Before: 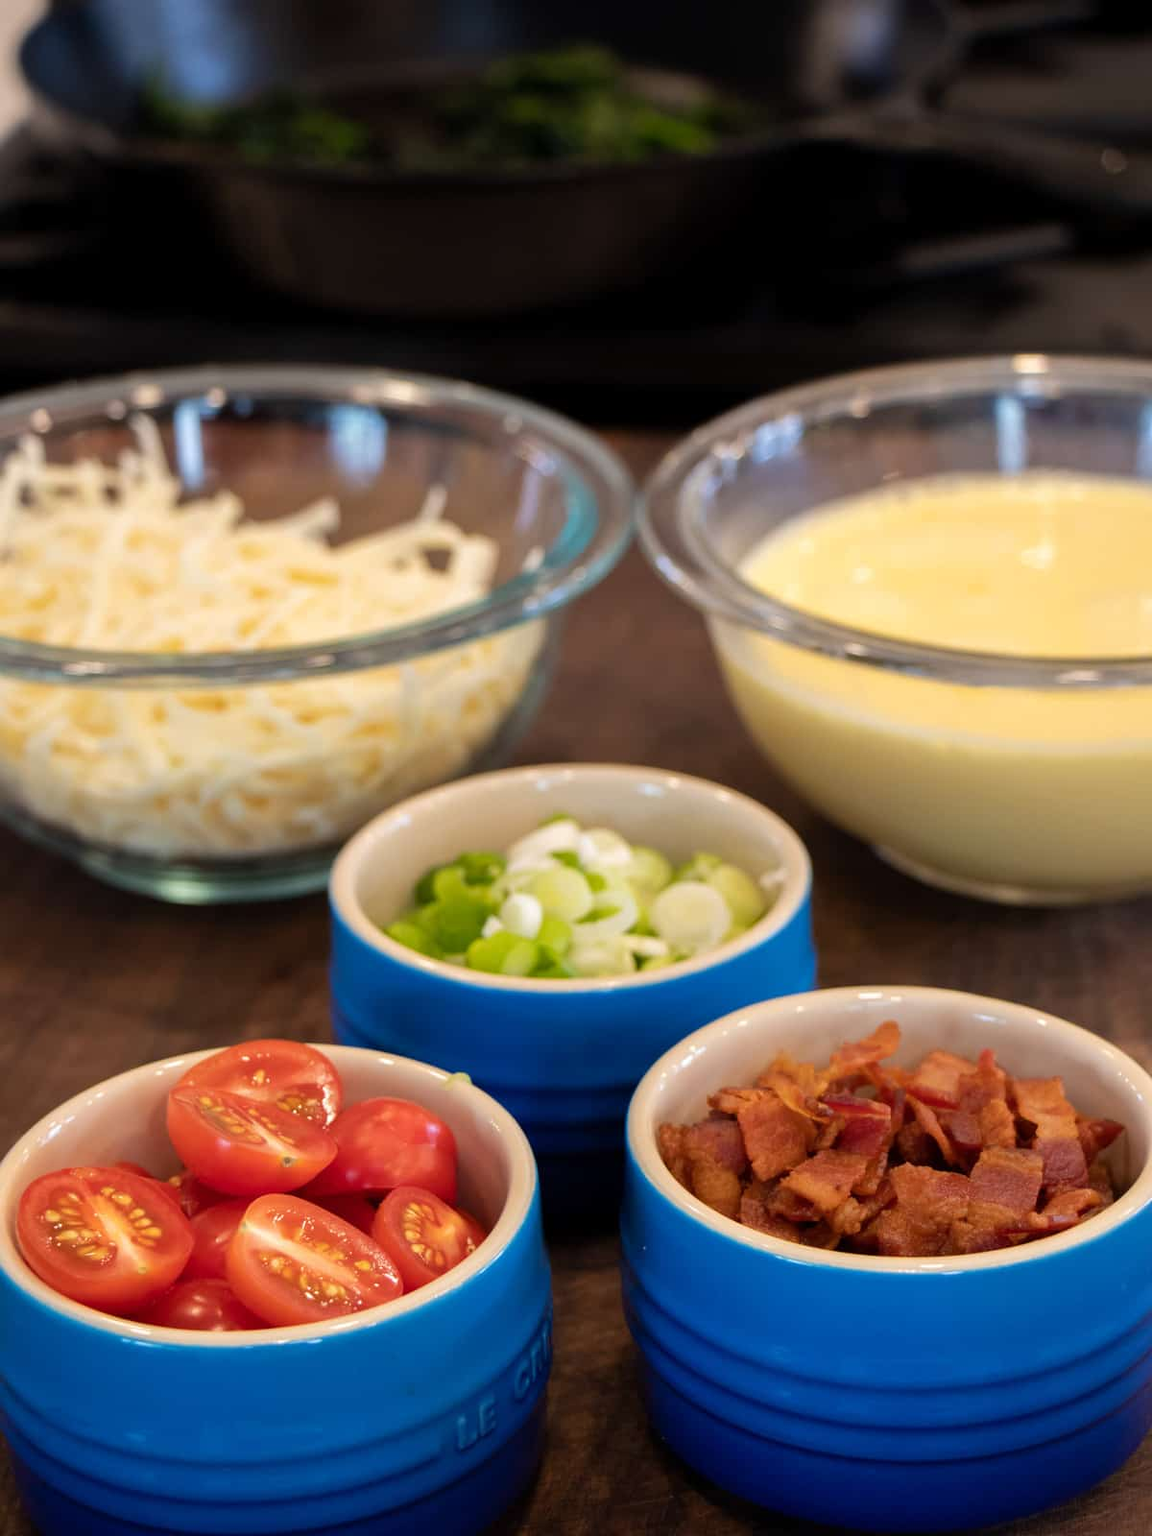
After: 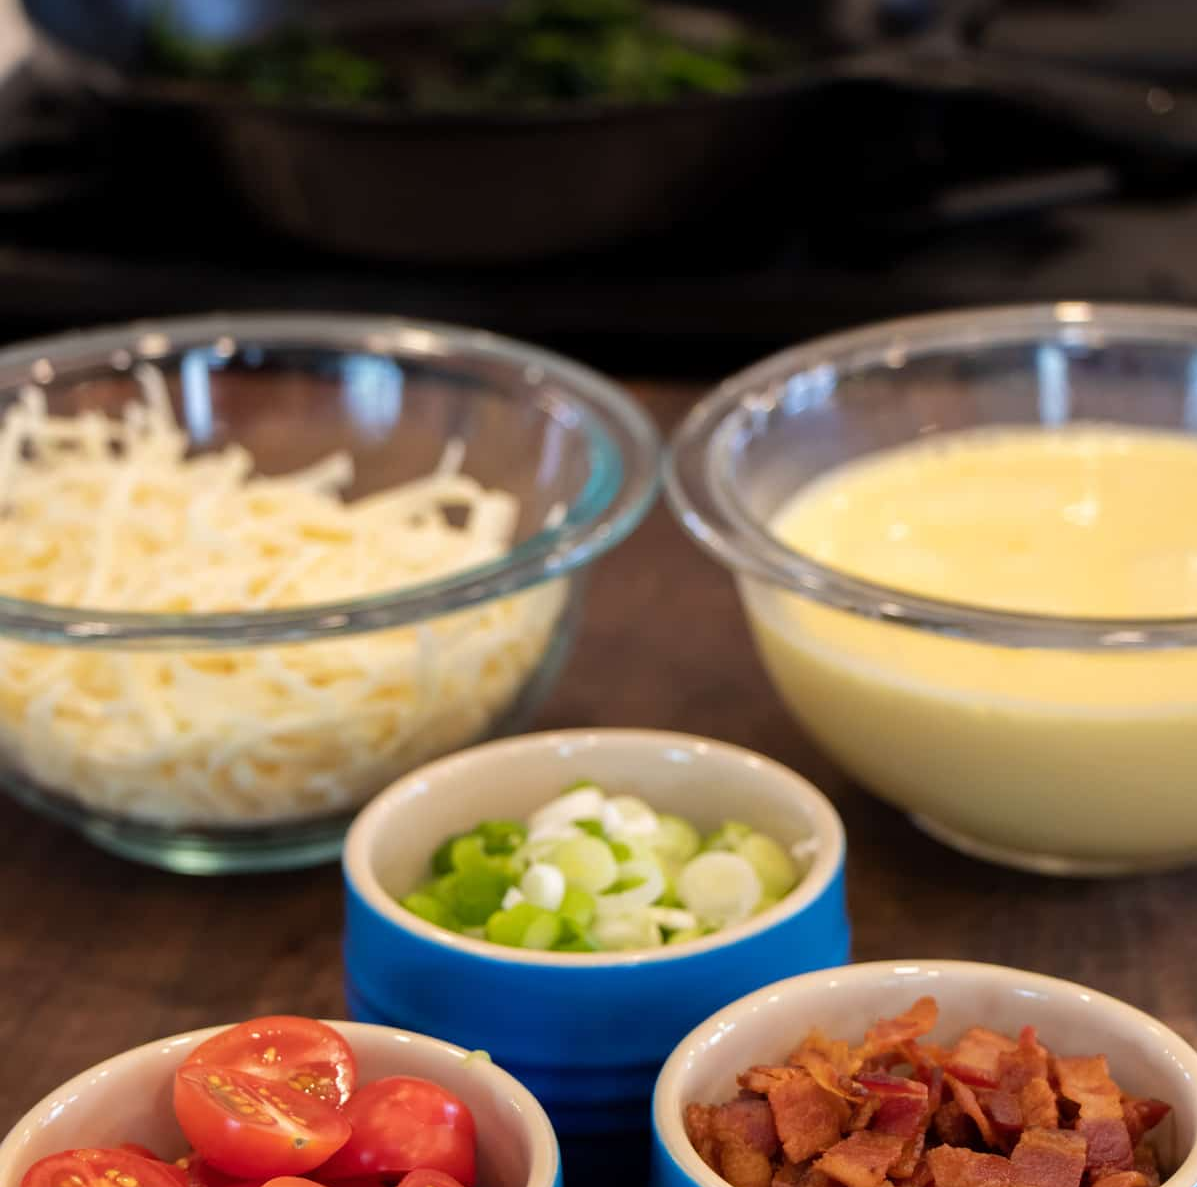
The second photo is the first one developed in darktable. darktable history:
crop: top 4.201%, bottom 21.59%
